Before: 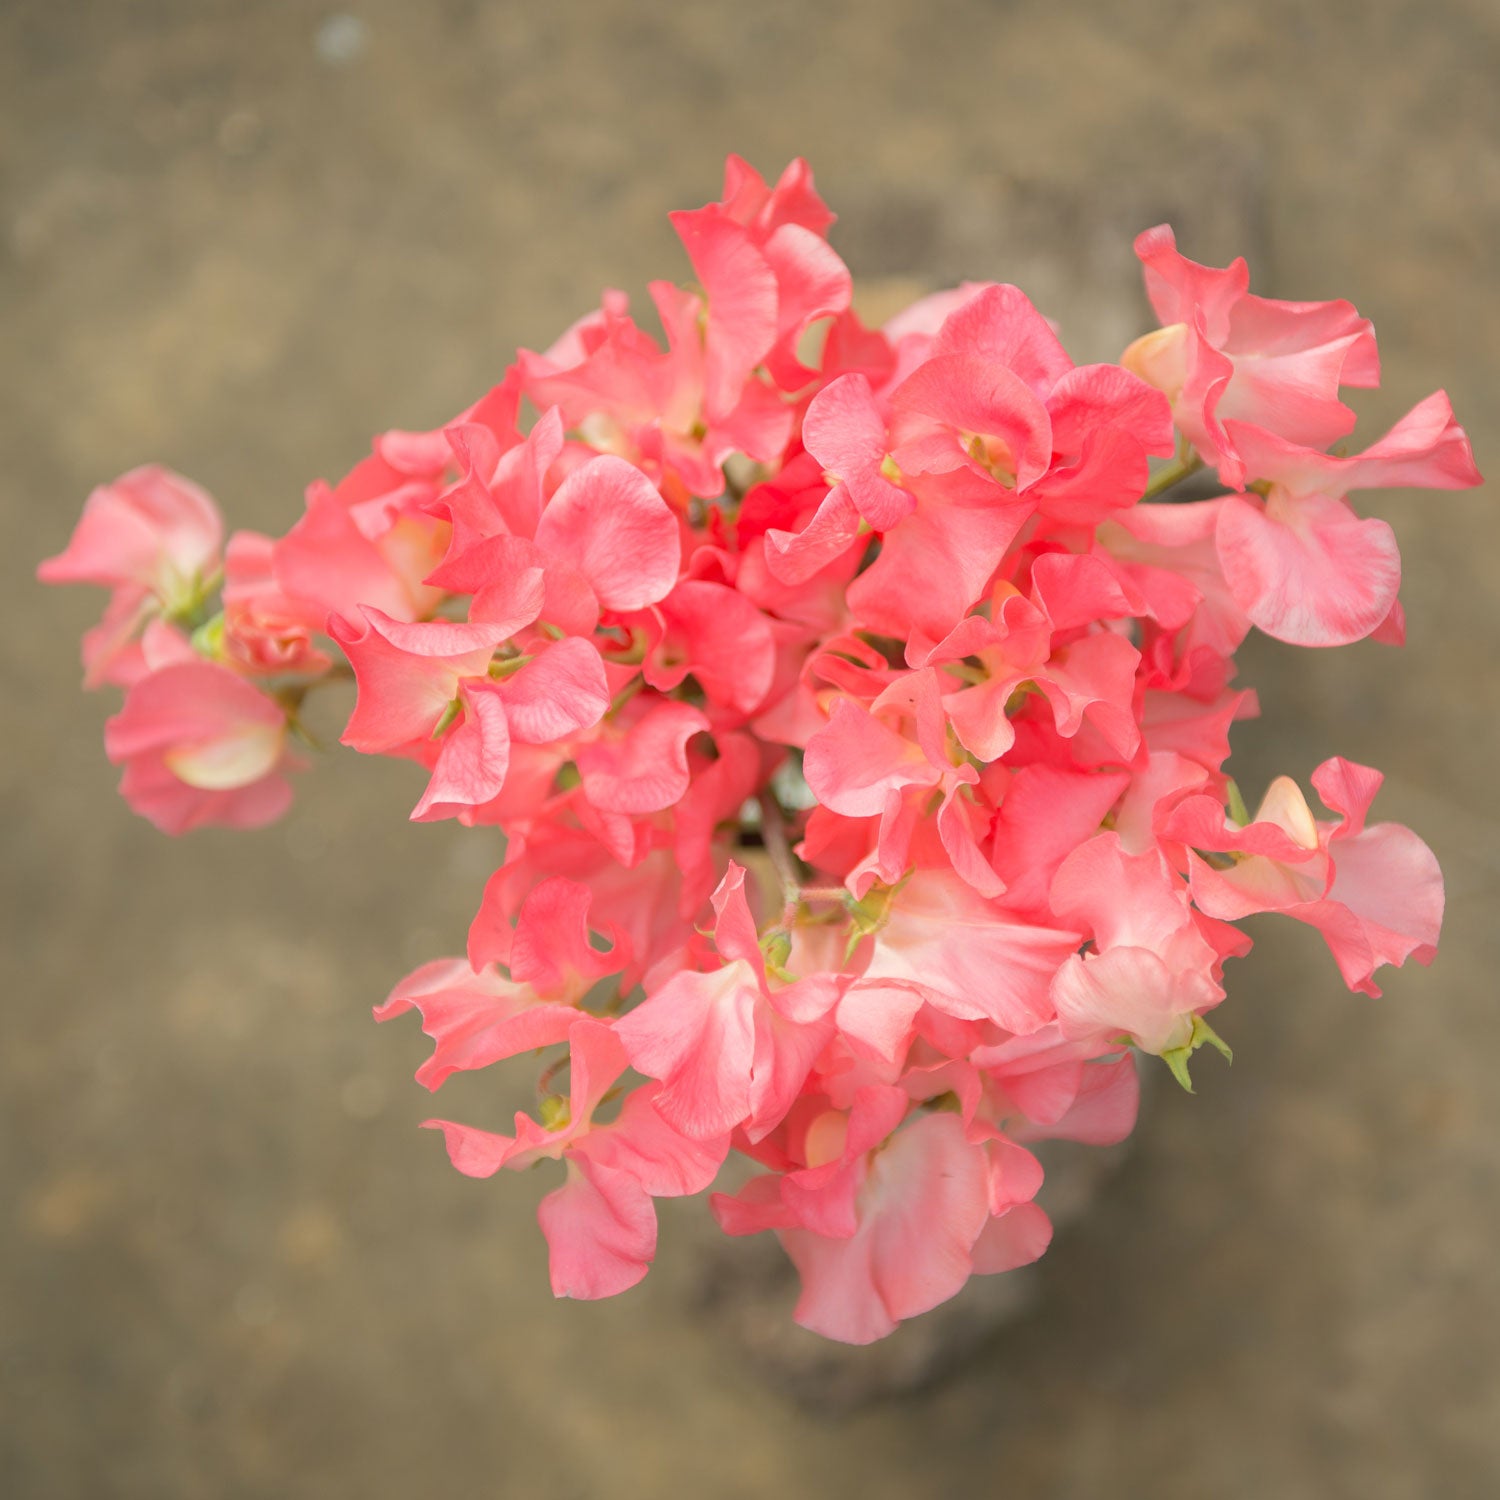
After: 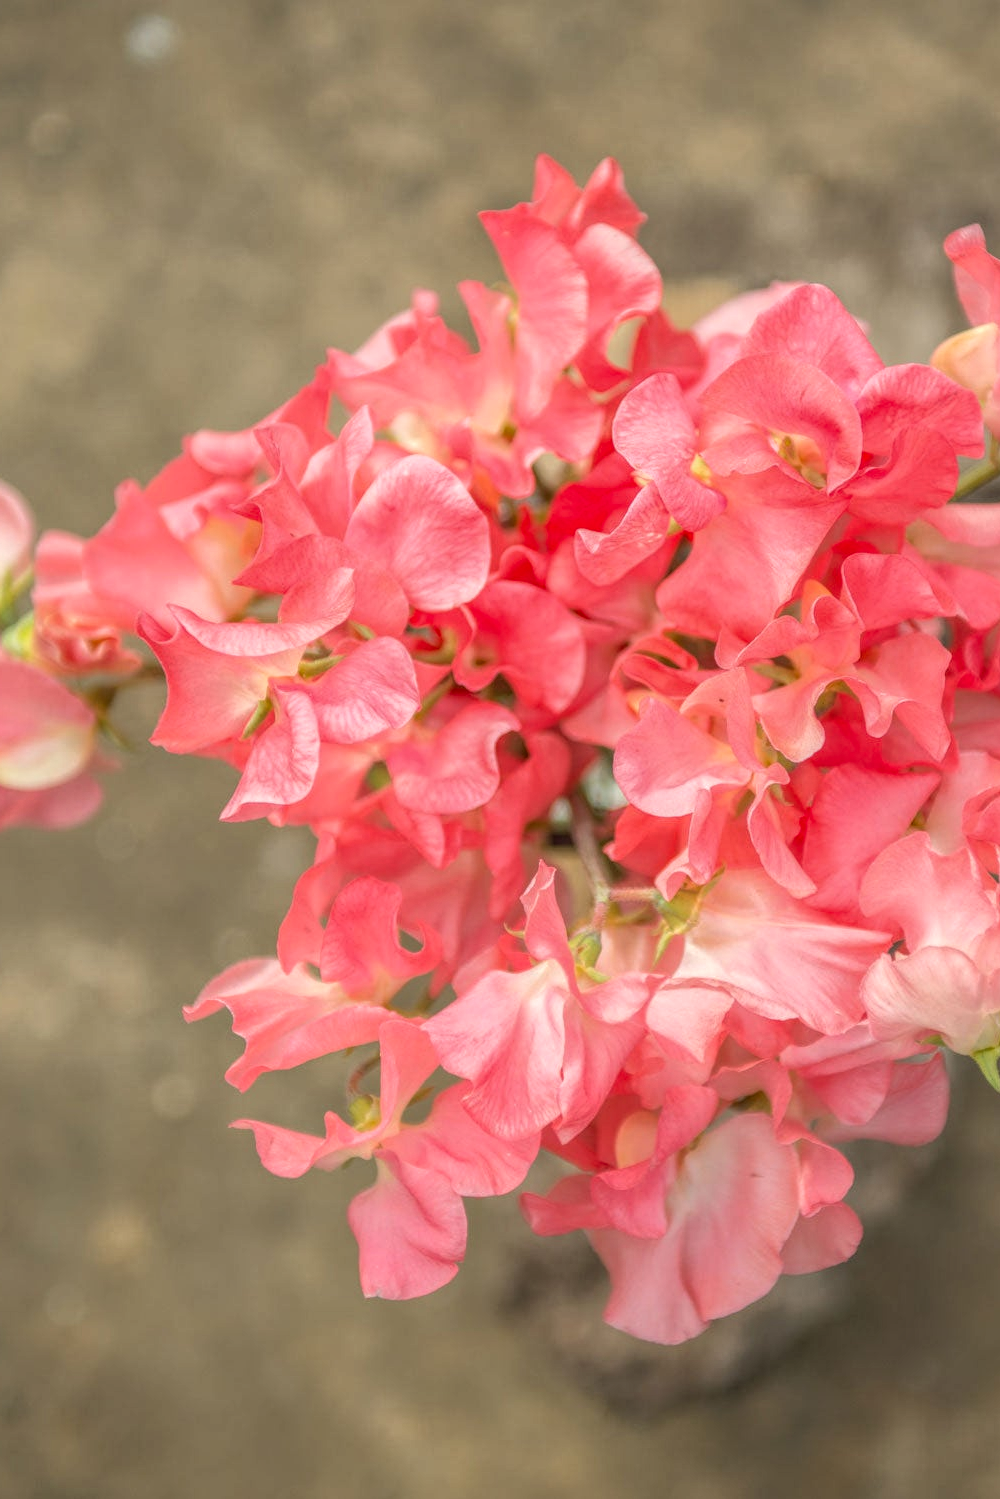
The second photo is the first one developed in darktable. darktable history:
crop and rotate: left 12.792%, right 20.516%
local contrast: highlights 20%, shadows 23%, detail 199%, midtone range 0.2
levels: black 0.043%
